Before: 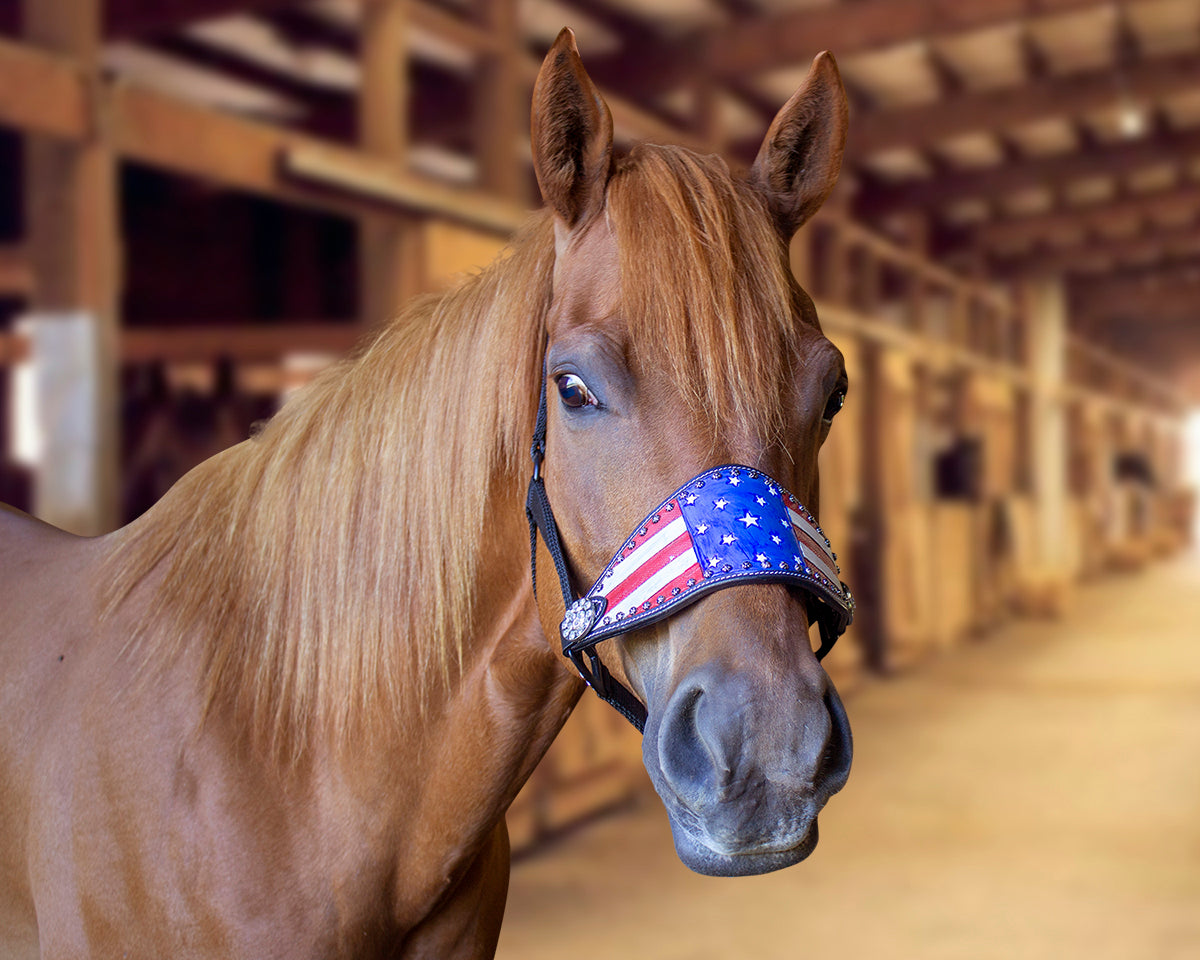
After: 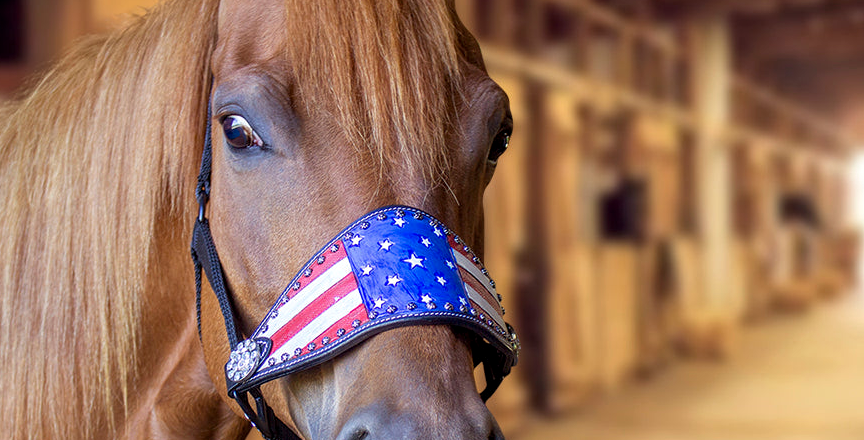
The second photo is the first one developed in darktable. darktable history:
local contrast: highlights 100%, shadows 100%, detail 120%, midtone range 0.2
crop and rotate: left 27.938%, top 27.046%, bottom 27.046%
